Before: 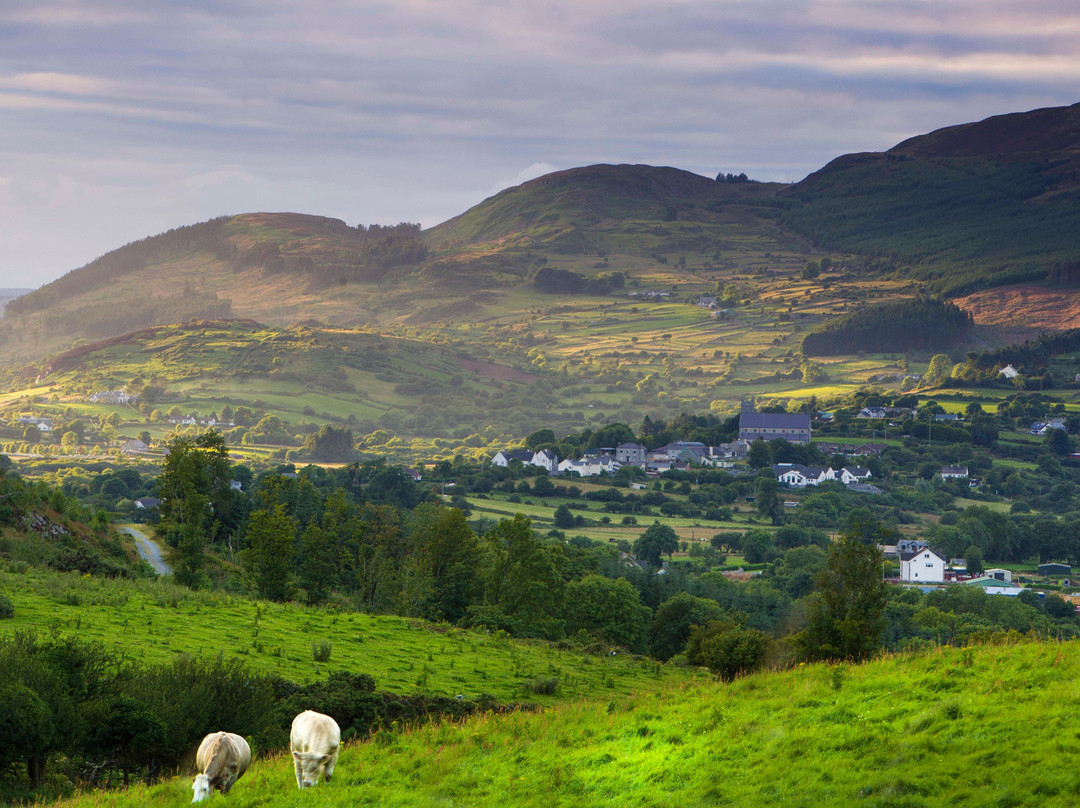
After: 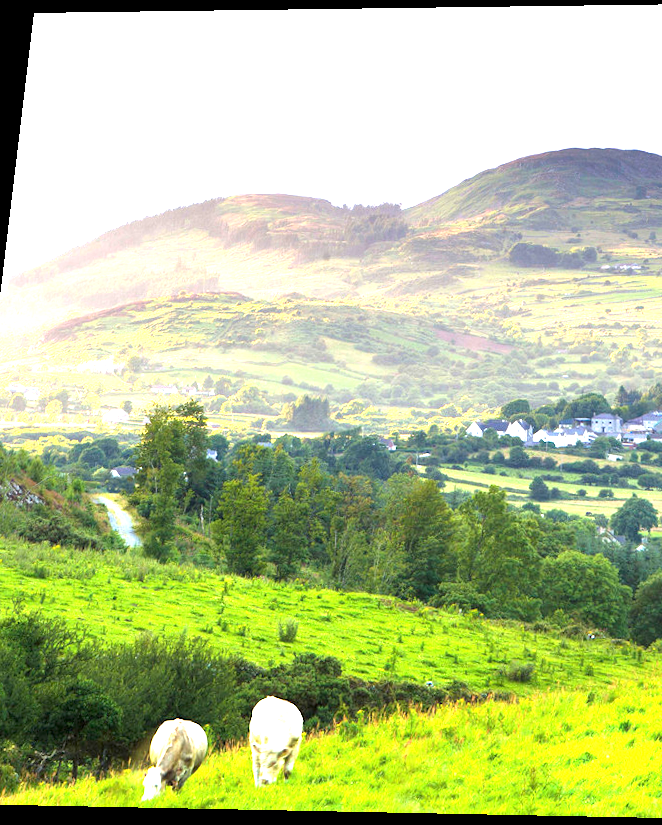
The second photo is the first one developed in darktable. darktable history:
exposure: exposure 2.003 EV, compensate highlight preservation false
crop: left 5.114%, right 38.589%
rotate and perspective: rotation 0.128°, lens shift (vertical) -0.181, lens shift (horizontal) -0.044, shear 0.001, automatic cropping off
